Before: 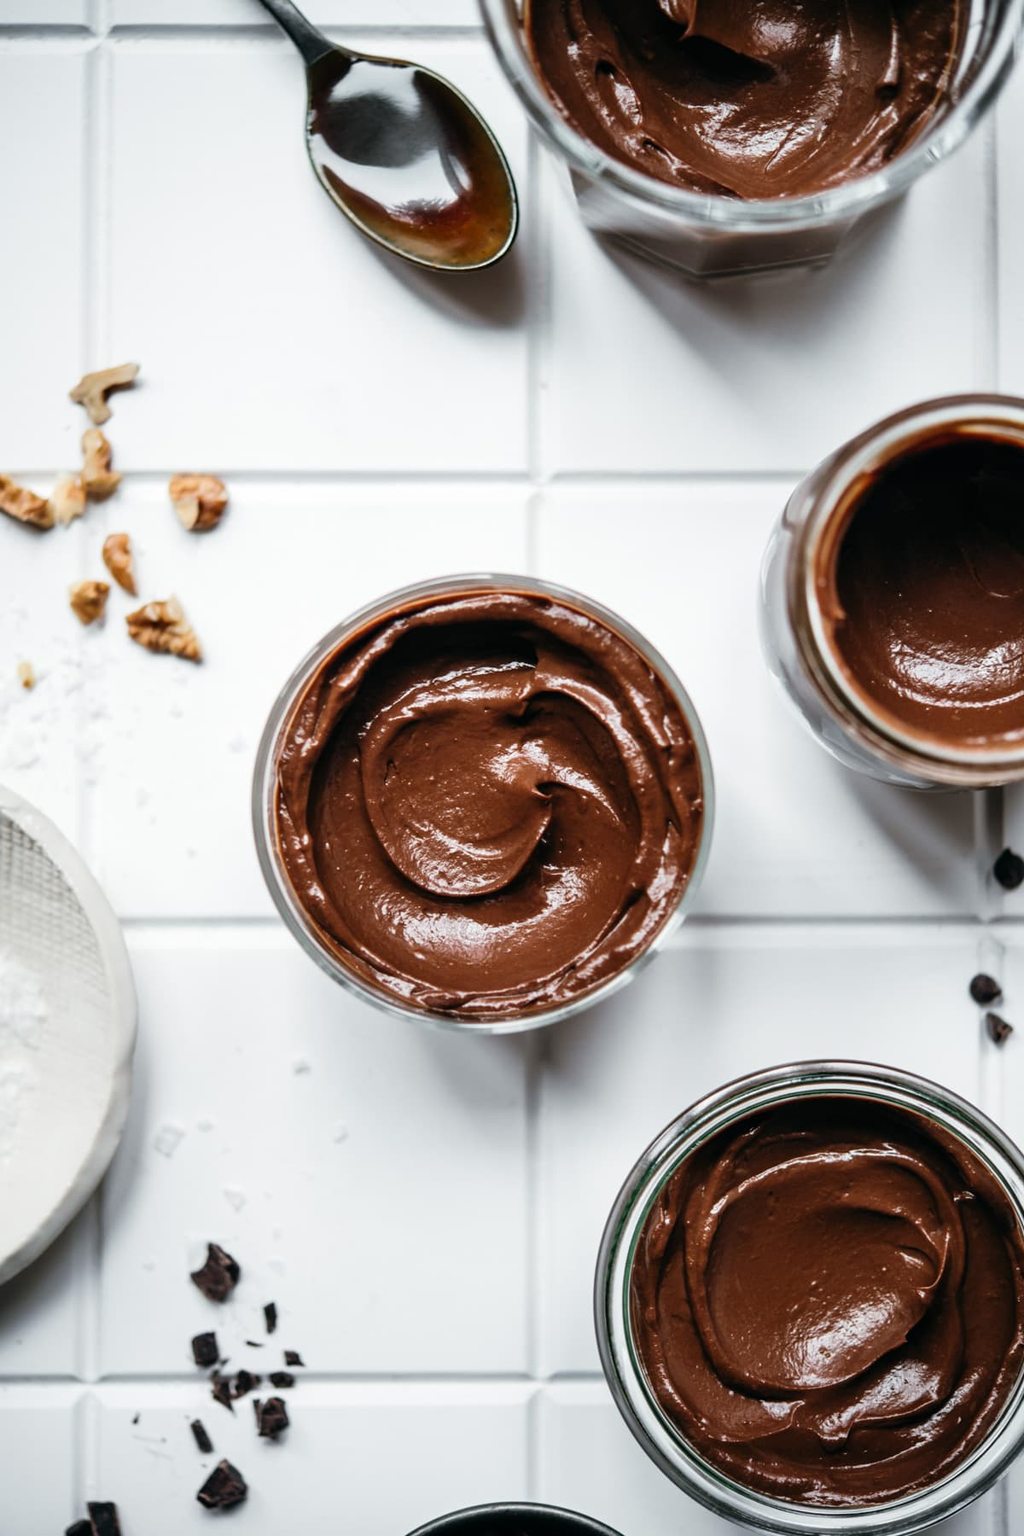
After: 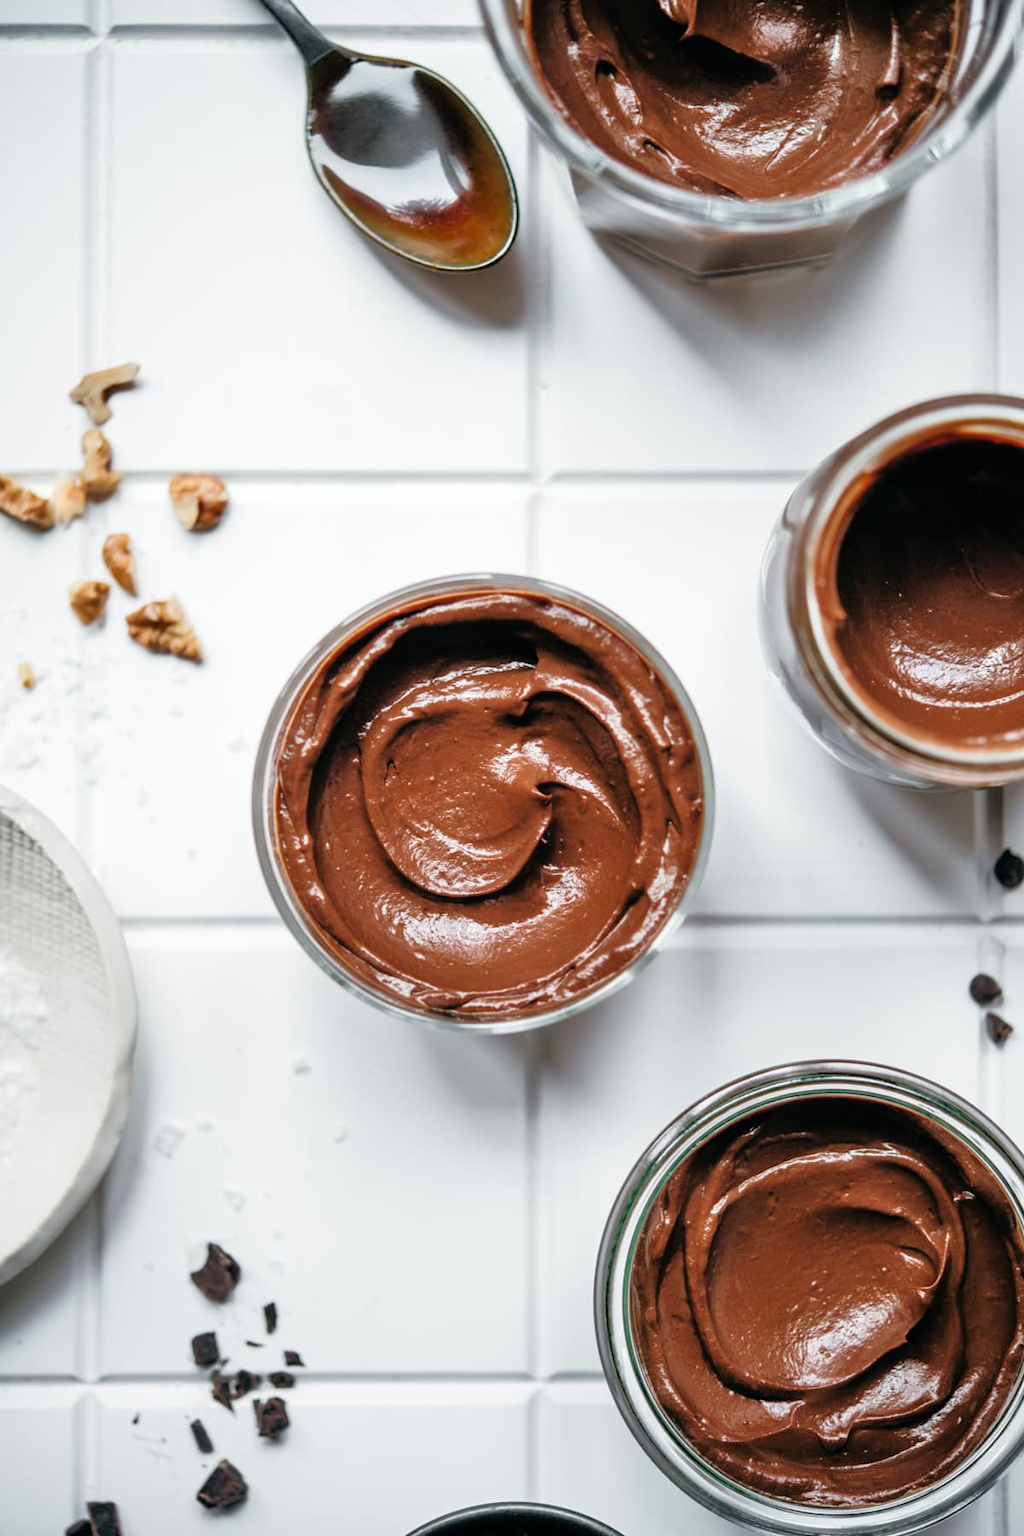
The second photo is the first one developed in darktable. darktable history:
tone equalizer: -7 EV 0.164 EV, -6 EV 0.573 EV, -5 EV 1.16 EV, -4 EV 1.36 EV, -3 EV 1.13 EV, -2 EV 0.6 EV, -1 EV 0.146 EV
